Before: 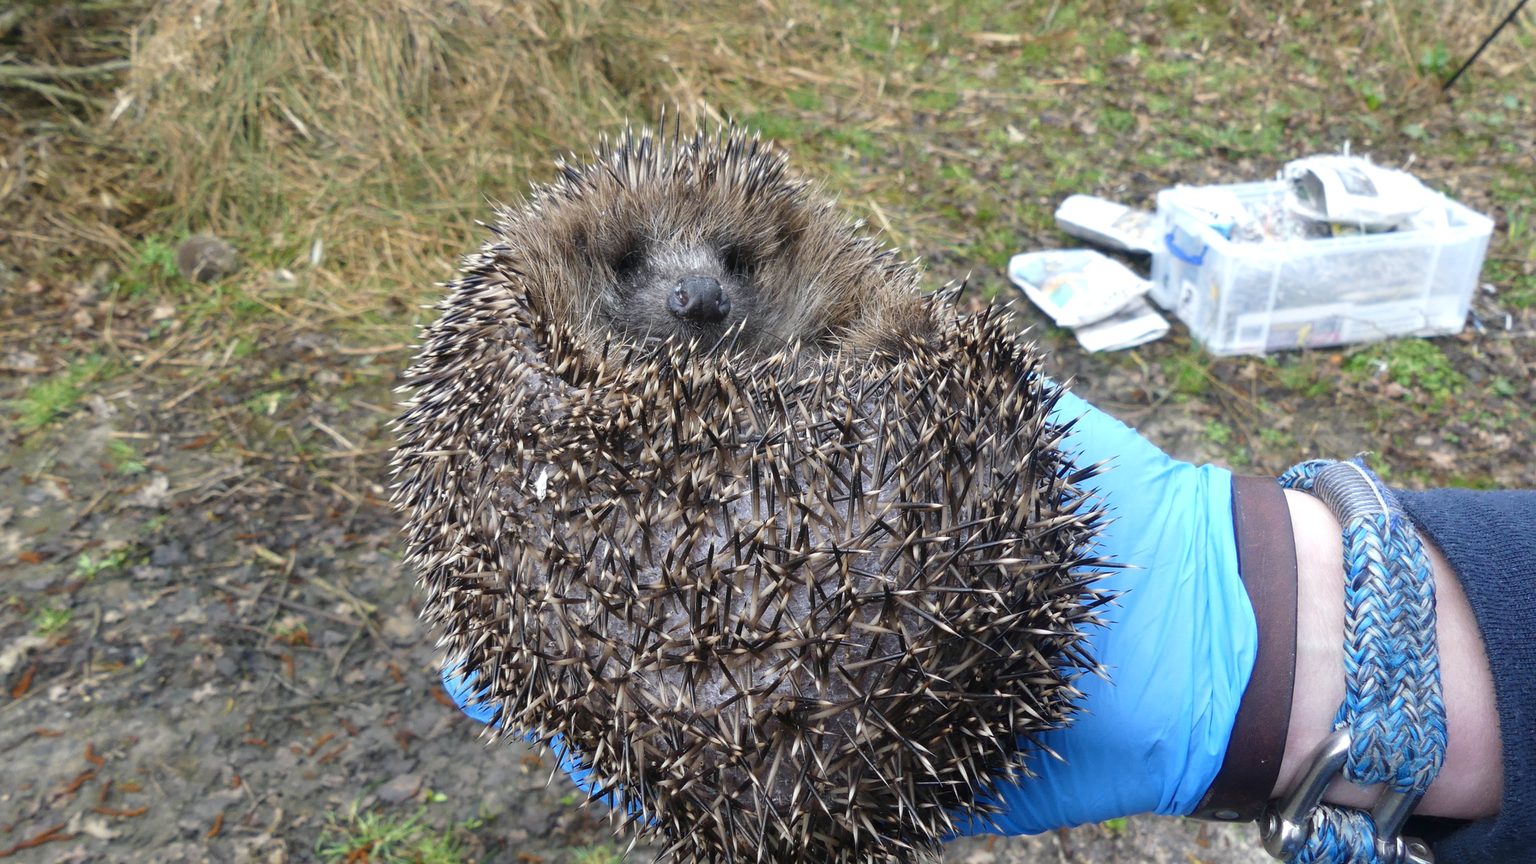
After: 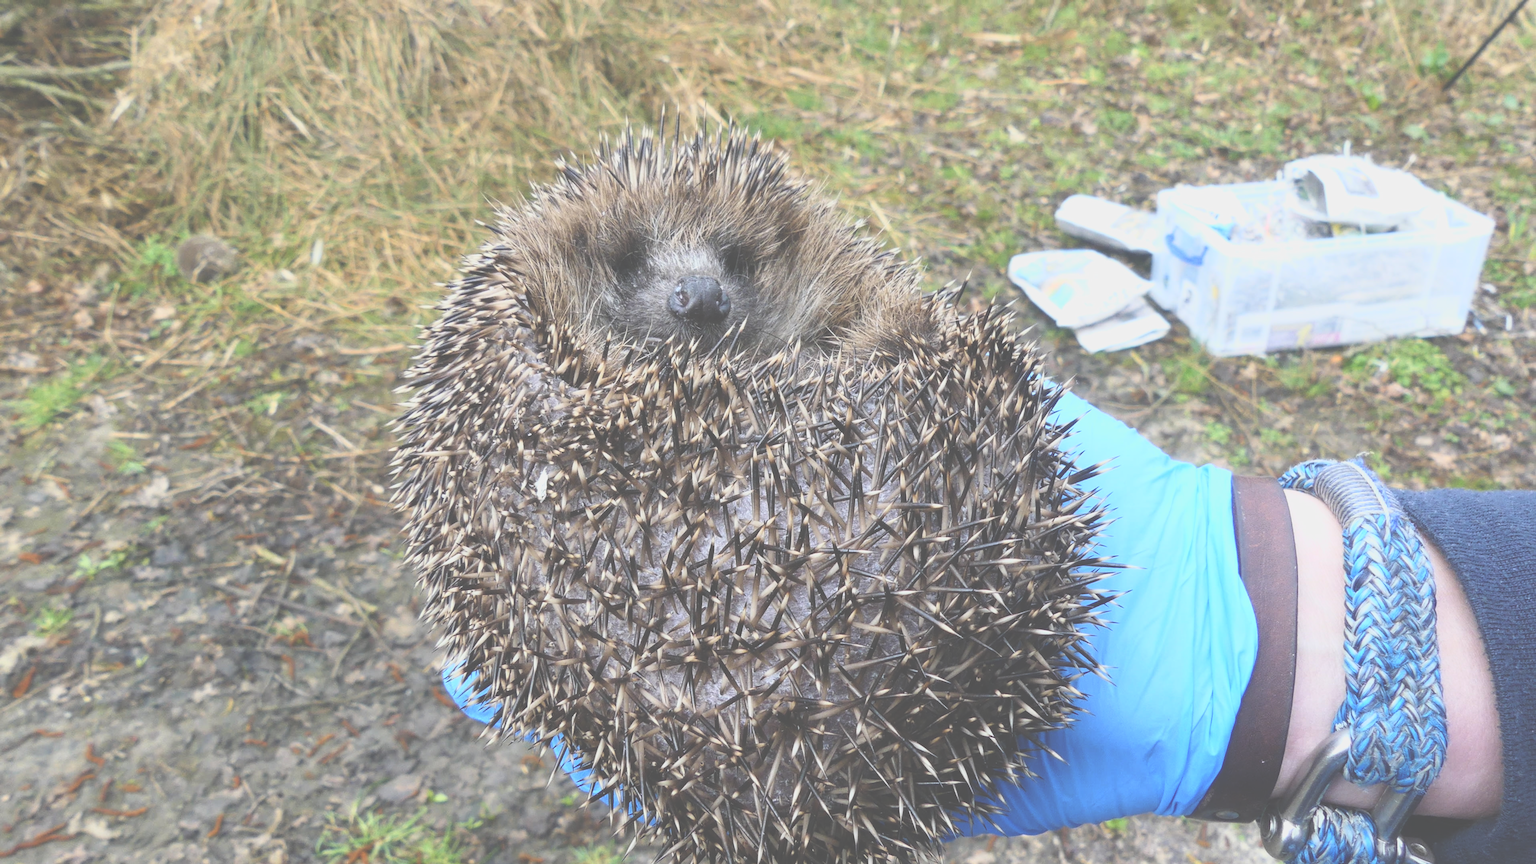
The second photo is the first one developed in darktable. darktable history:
exposure: black level correction -0.061, exposure -0.05 EV, compensate highlight preservation false
base curve: curves: ch0 [(0, 0) (0.088, 0.125) (0.176, 0.251) (0.354, 0.501) (0.613, 0.749) (1, 0.877)]
